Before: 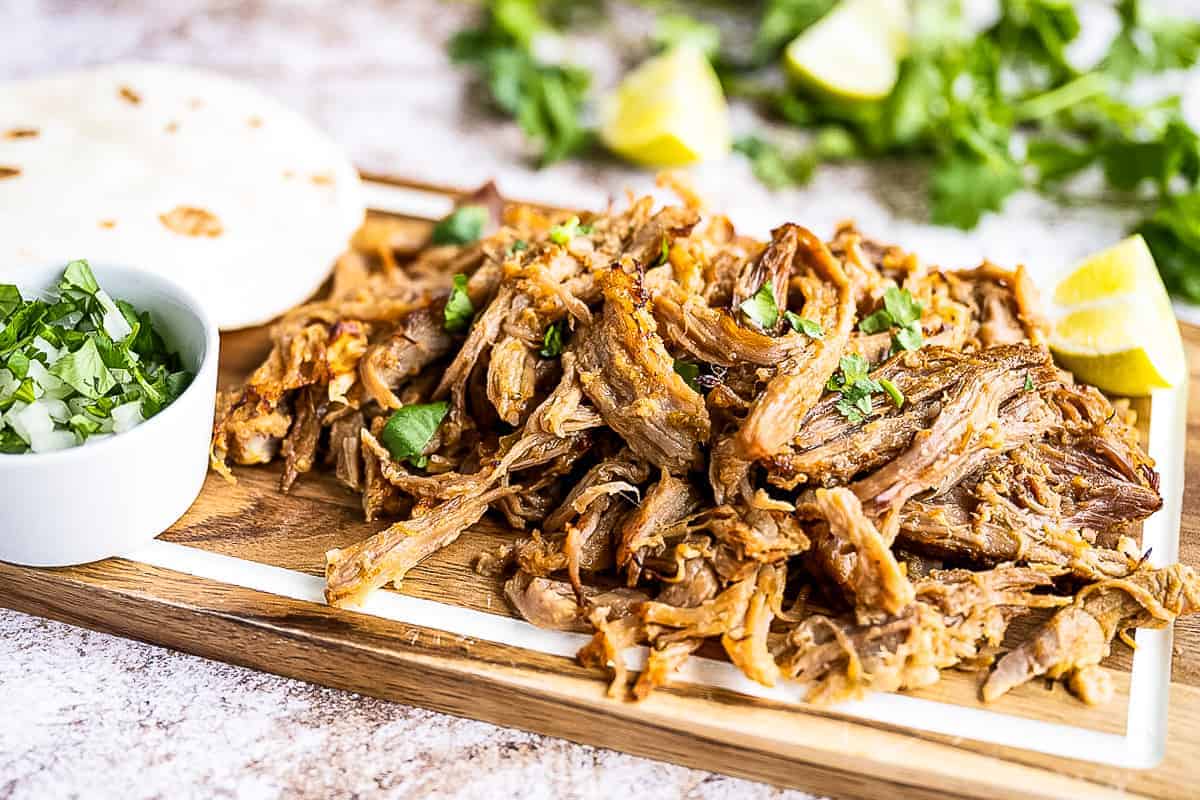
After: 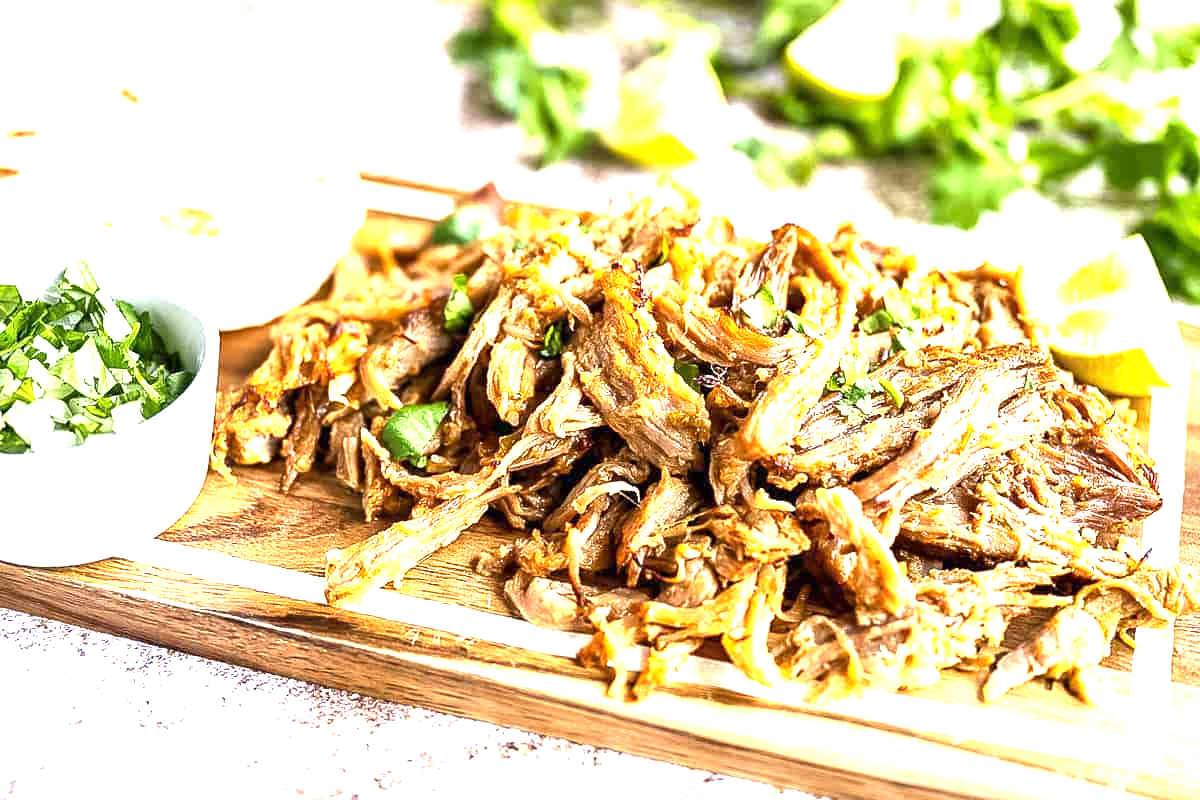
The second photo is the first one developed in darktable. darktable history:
exposure: exposure 1.265 EV, compensate highlight preservation false
